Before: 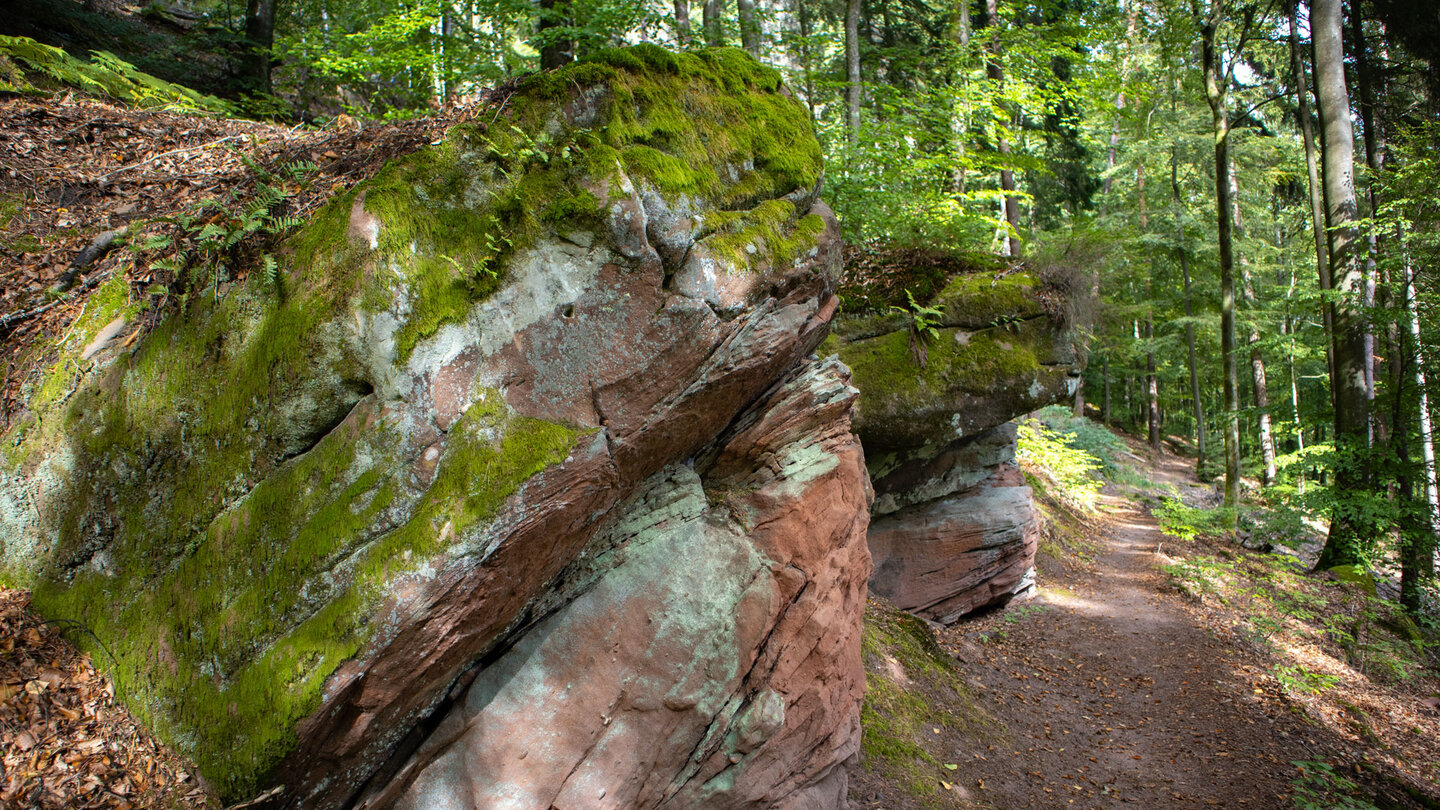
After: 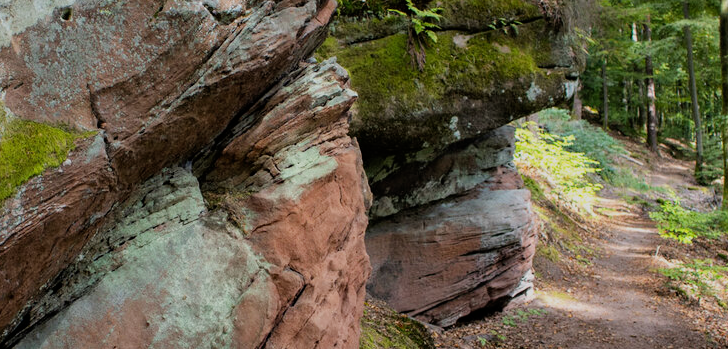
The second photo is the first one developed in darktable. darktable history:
crop: left 34.881%, top 36.78%, right 14.55%, bottom 20.095%
filmic rgb: black relative exposure -8.03 EV, white relative exposure 4.03 EV, hardness 4.11, iterations of high-quality reconstruction 10
